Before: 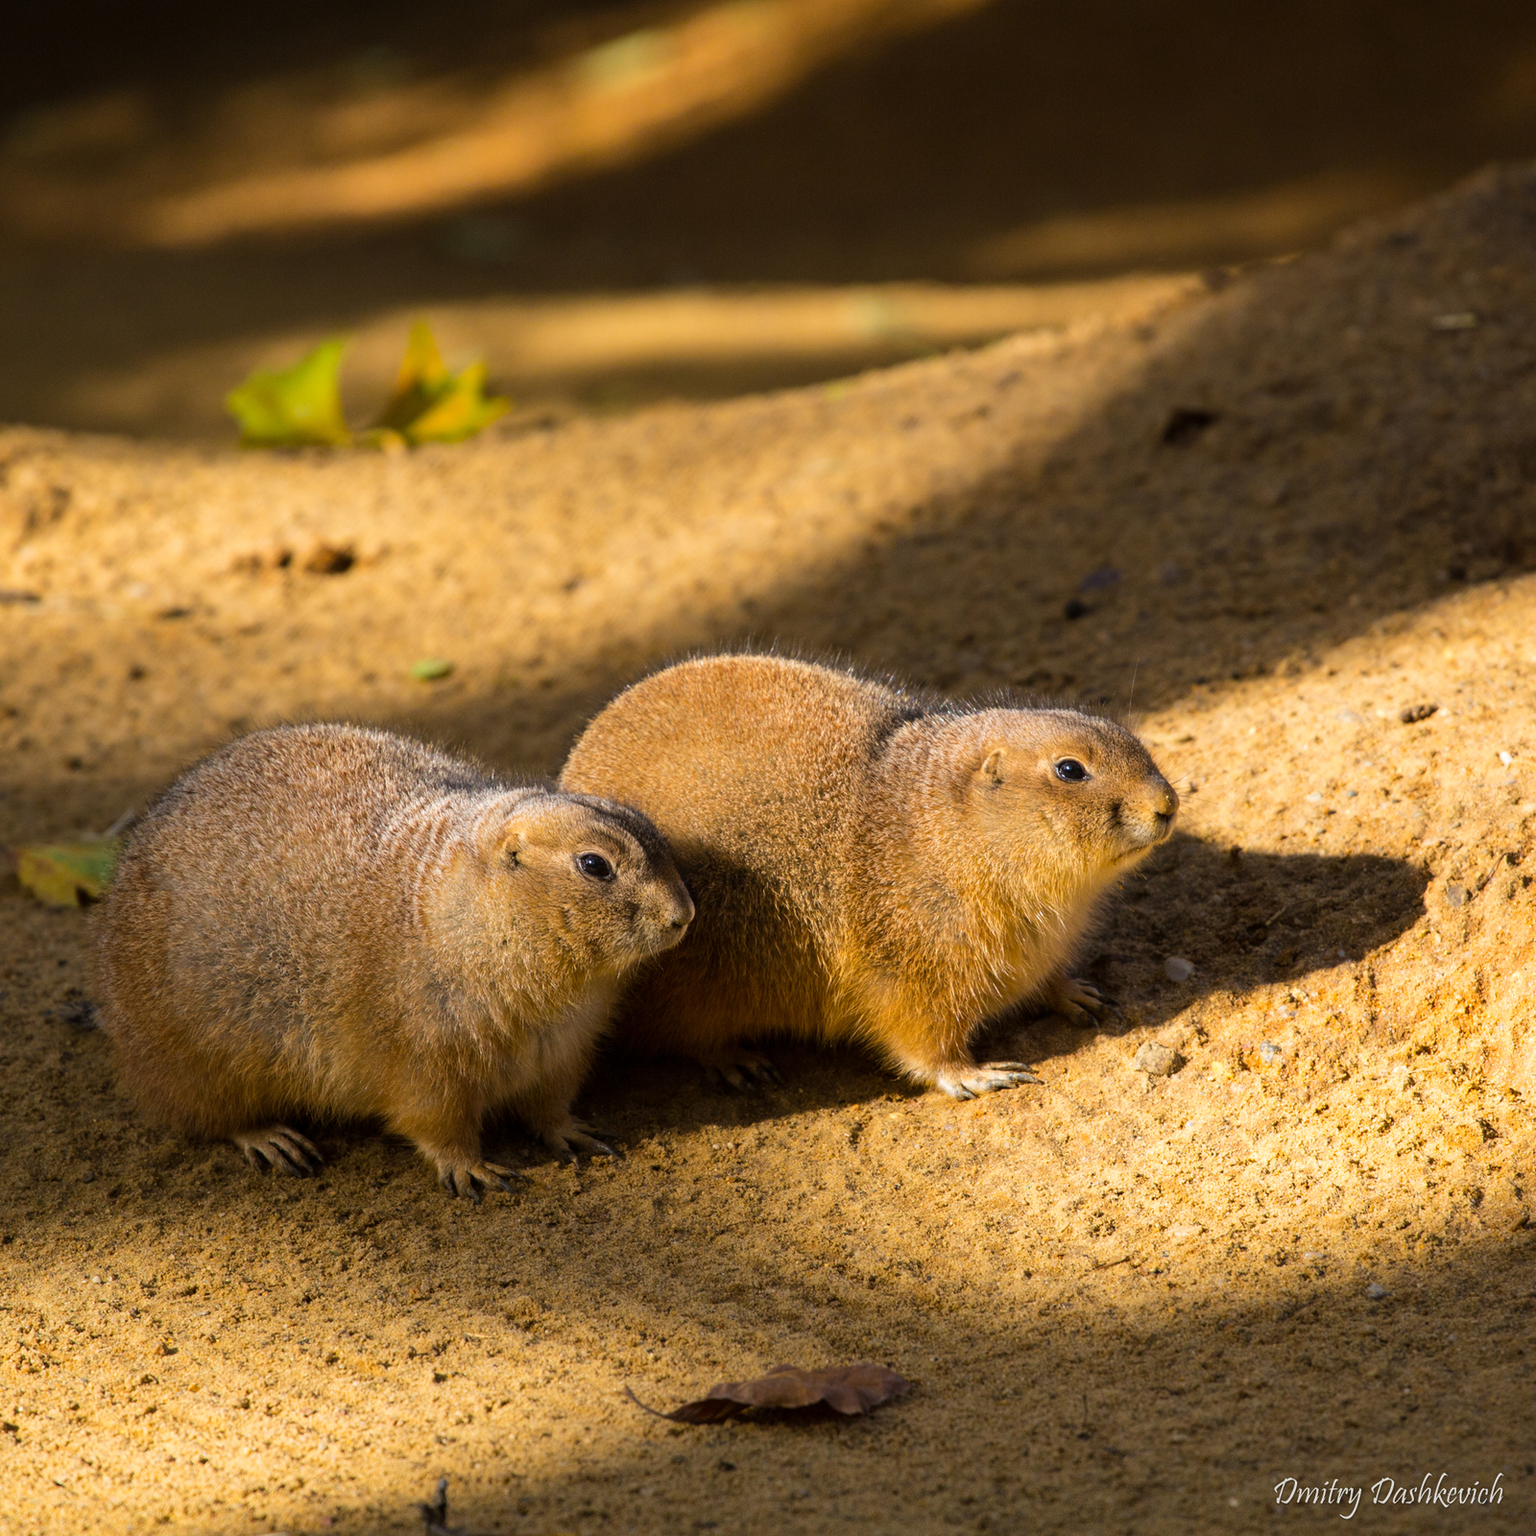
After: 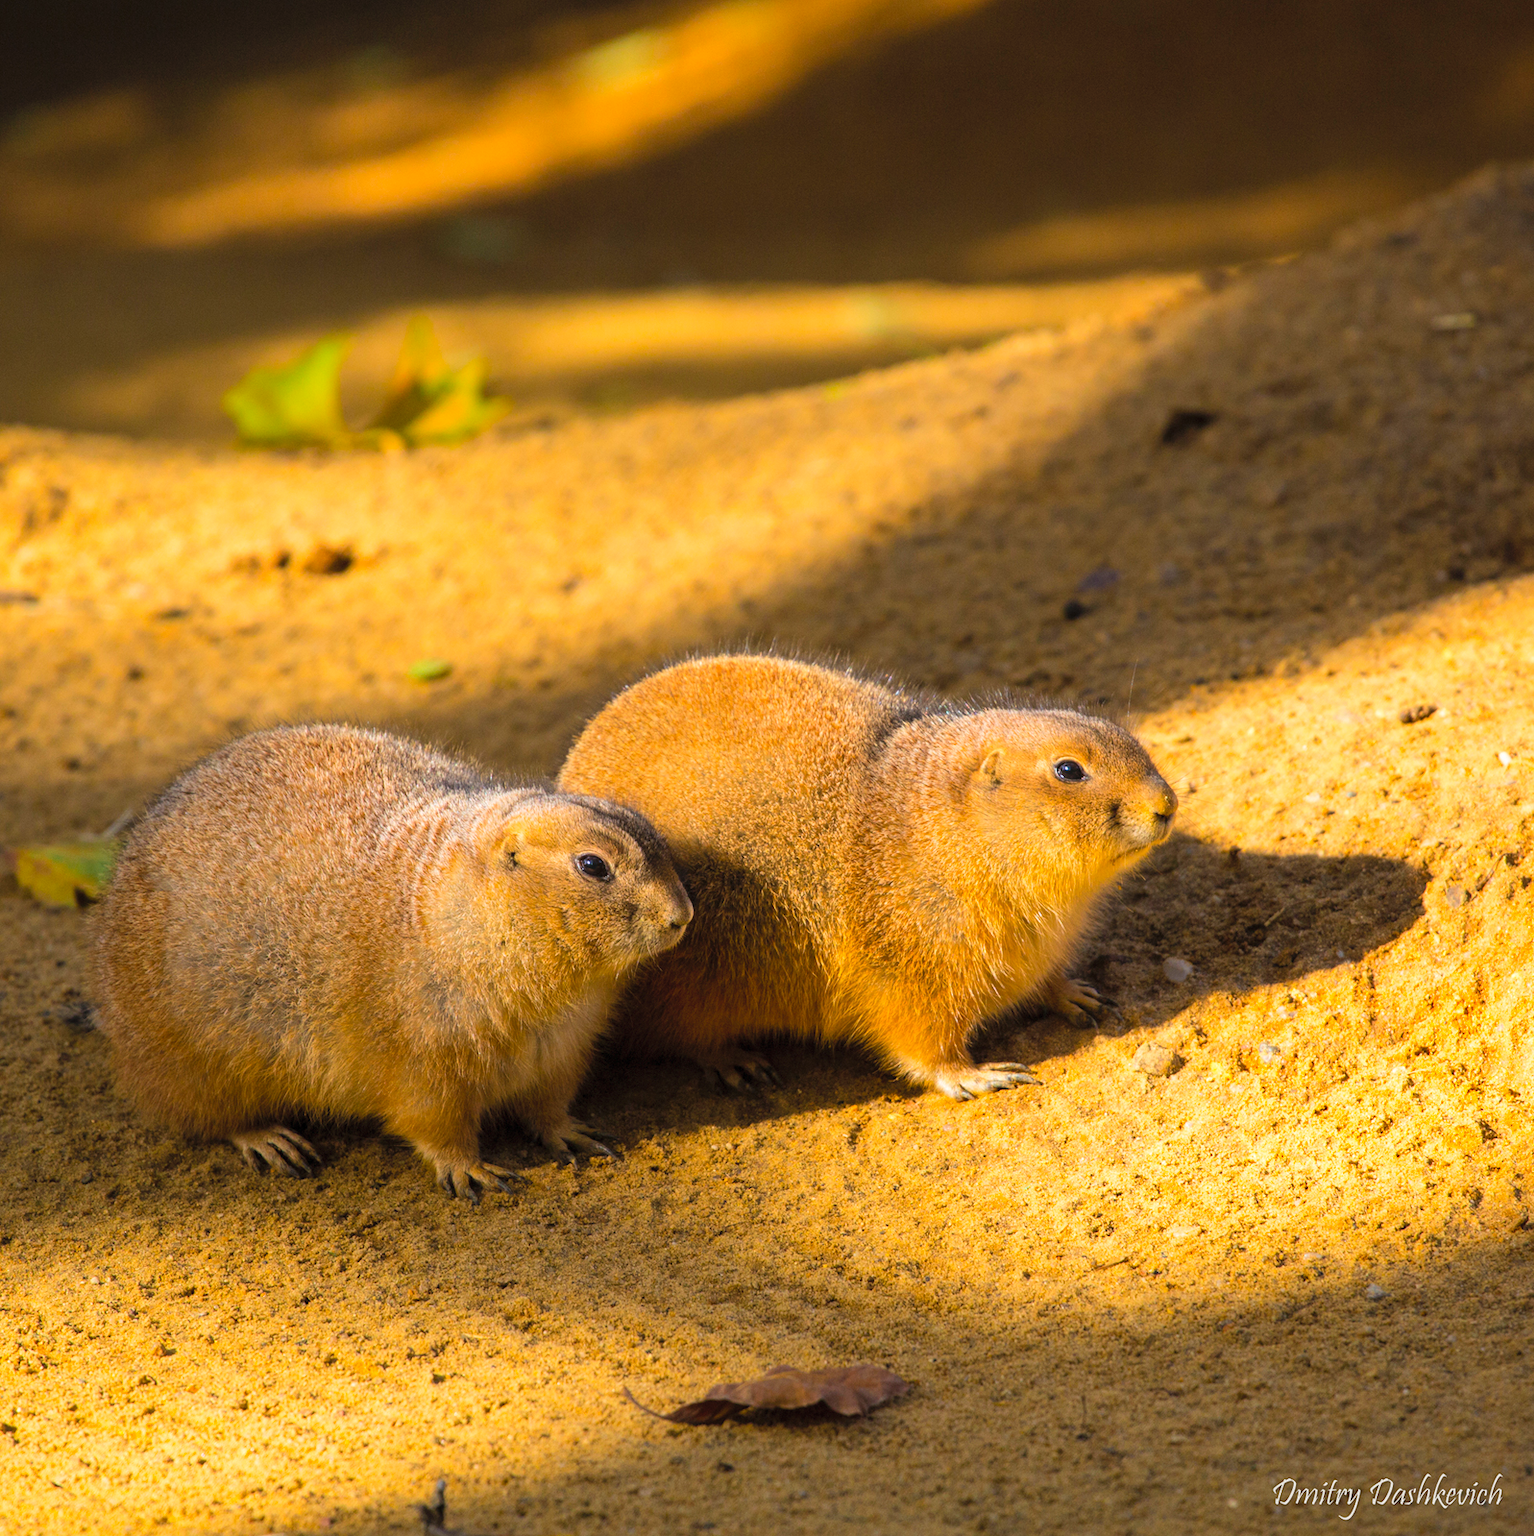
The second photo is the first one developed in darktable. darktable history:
contrast brightness saturation: contrast 0.067, brightness 0.172, saturation 0.418
crop and rotate: left 0.174%, bottom 0.005%
